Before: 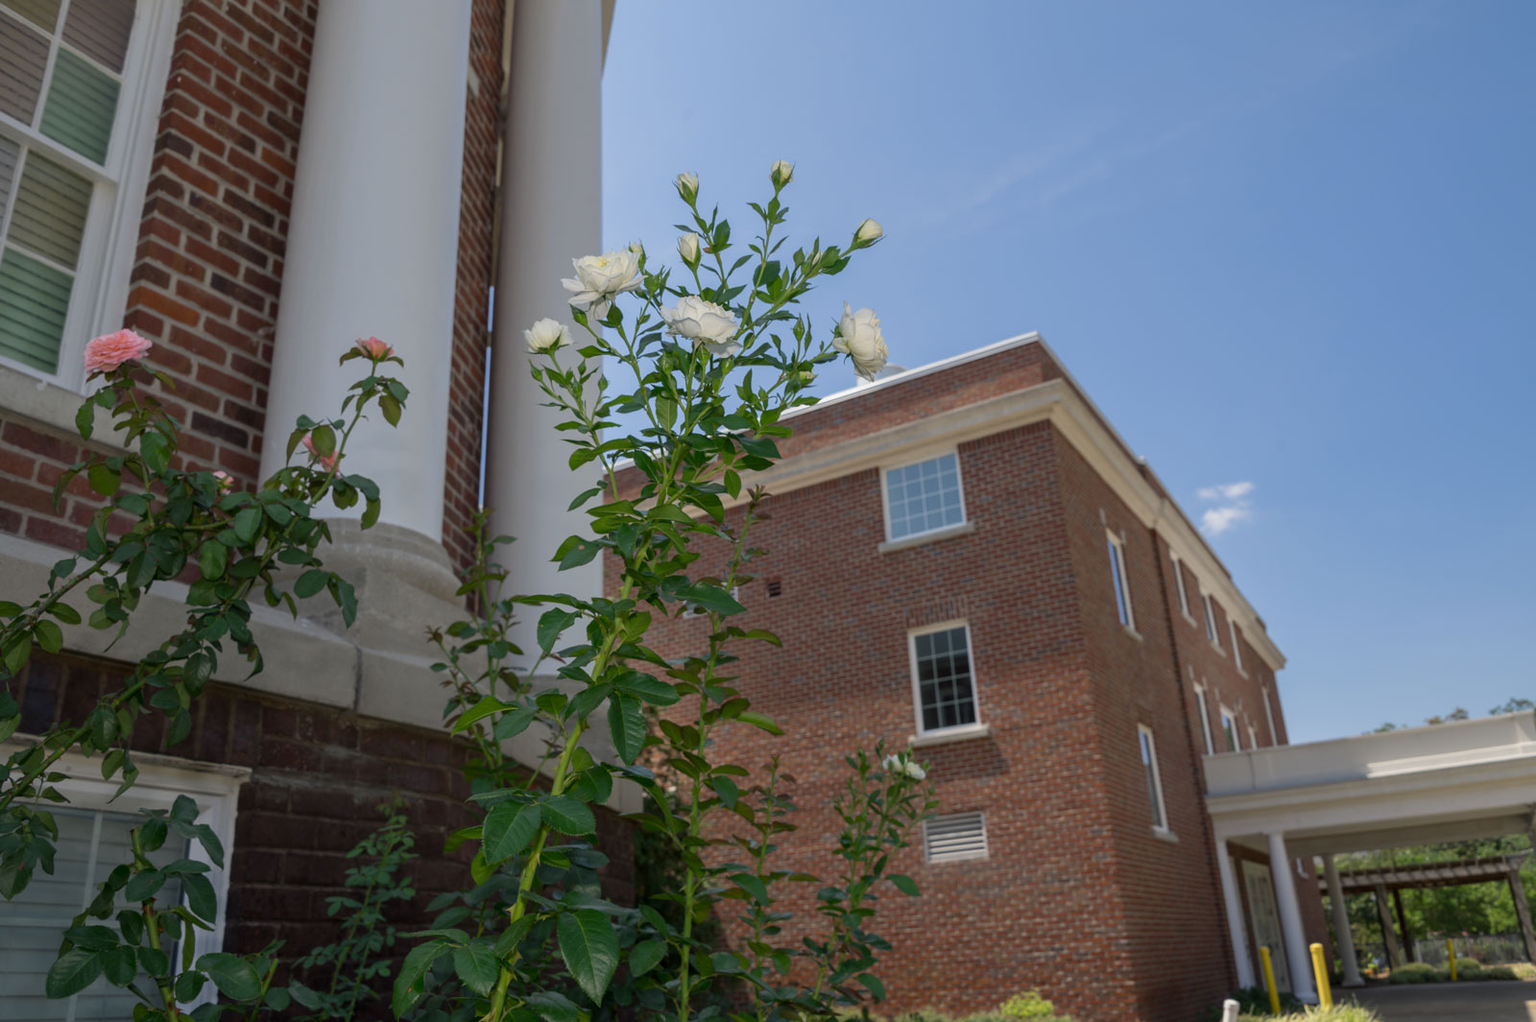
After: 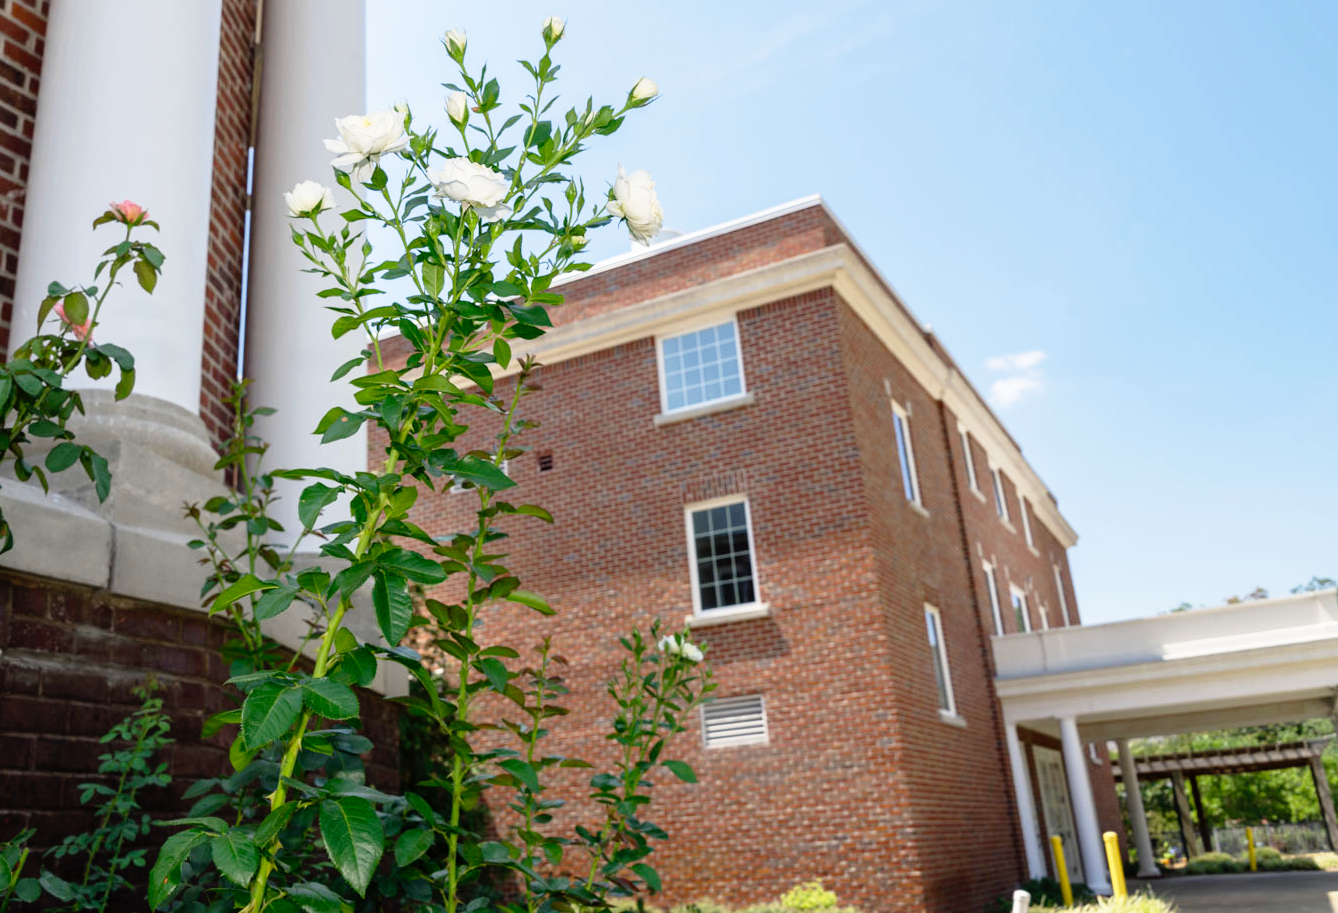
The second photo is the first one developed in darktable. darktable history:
crop: left 16.315%, top 14.246%
base curve: curves: ch0 [(0, 0) (0.012, 0.01) (0.073, 0.168) (0.31, 0.711) (0.645, 0.957) (1, 1)], preserve colors none
